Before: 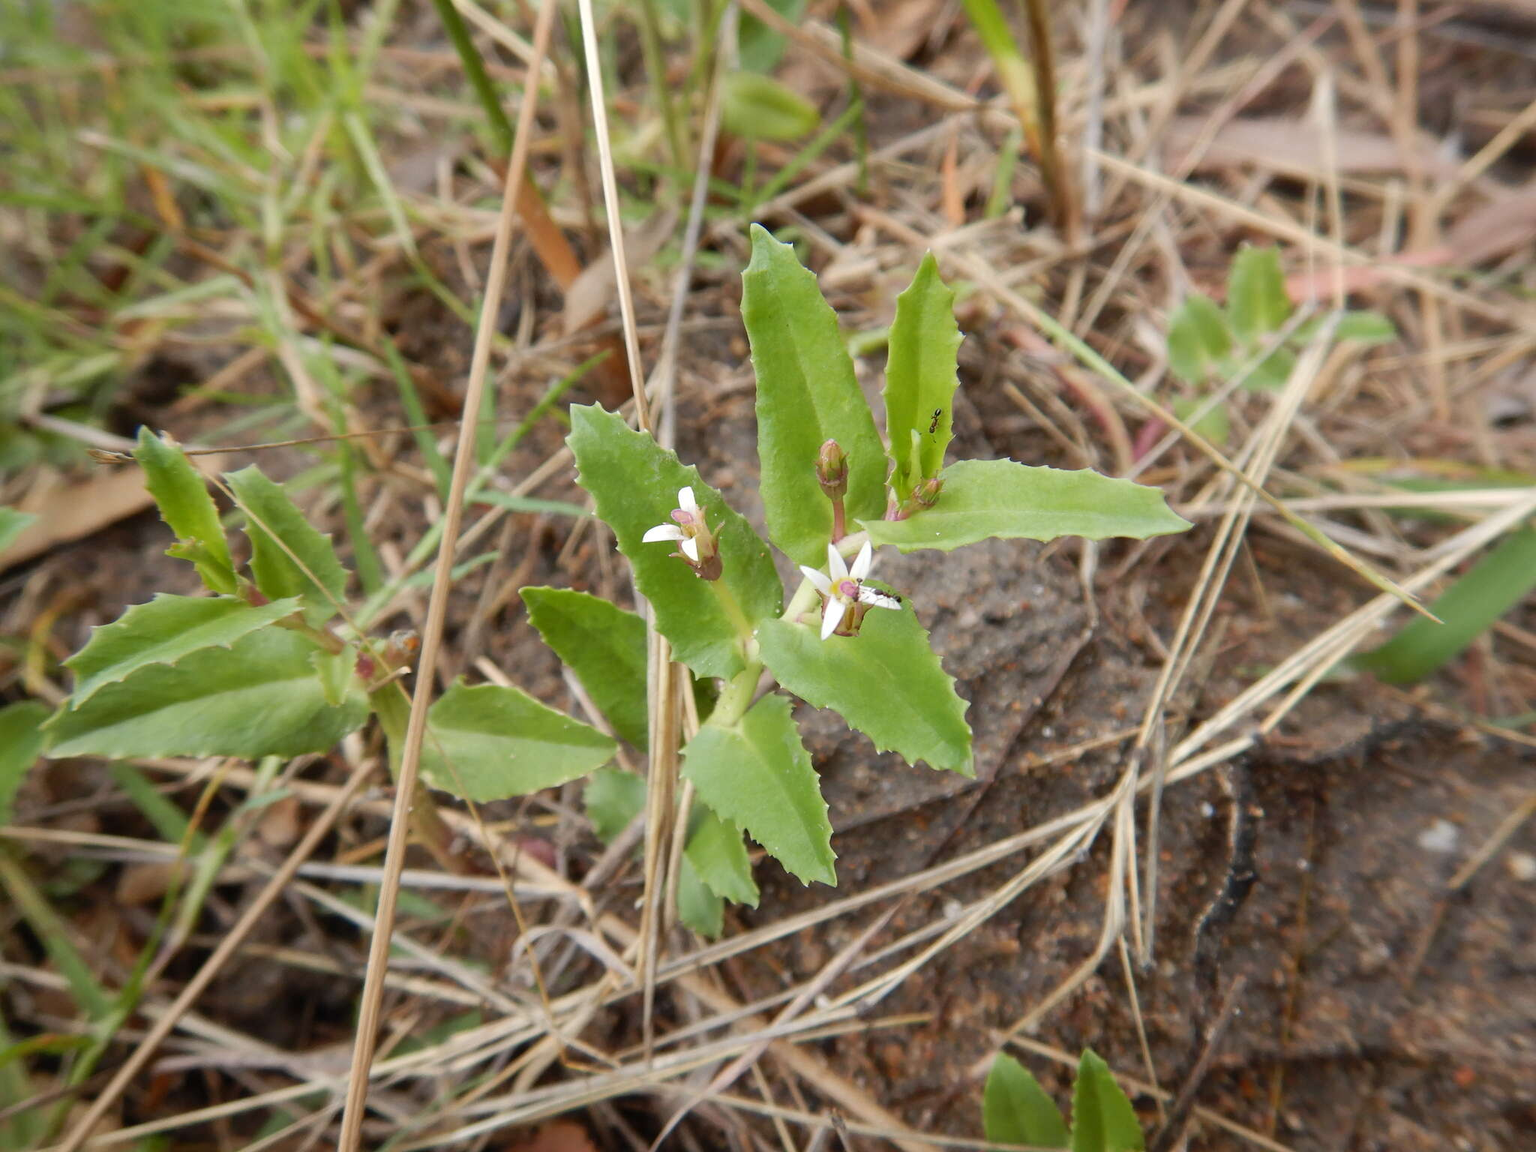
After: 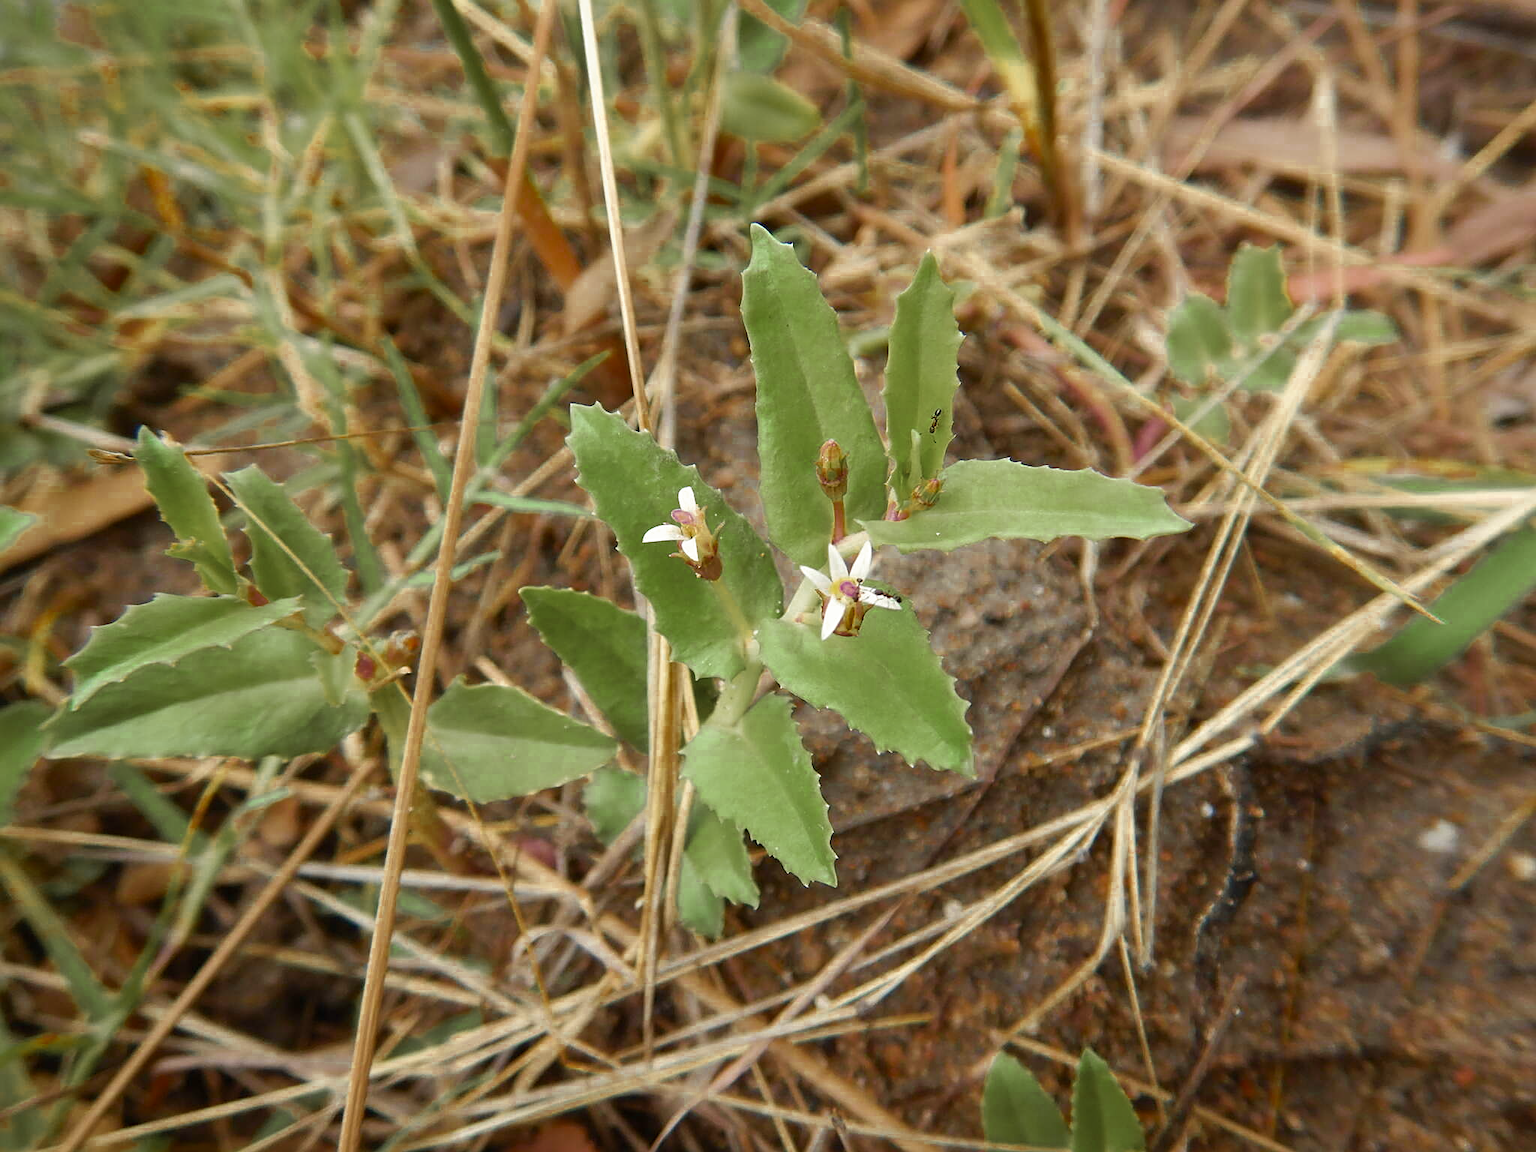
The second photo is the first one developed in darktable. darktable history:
velvia: on, module defaults
color balance rgb: shadows lift › chroma 3.871%, shadows lift › hue 89.7°, highlights gain › luminance 6.324%, highlights gain › chroma 2.535%, highlights gain › hue 91.22°, perceptual saturation grading › global saturation -2.284%, perceptual saturation grading › highlights -7.06%, perceptual saturation grading › mid-tones 8.041%, perceptual saturation grading › shadows 3.415%
sharpen: on, module defaults
color zones: curves: ch0 [(0.11, 0.396) (0.195, 0.36) (0.25, 0.5) (0.303, 0.412) (0.357, 0.544) (0.75, 0.5) (0.967, 0.328)]; ch1 [(0, 0.468) (0.112, 0.512) (0.202, 0.6) (0.25, 0.5) (0.307, 0.352) (0.357, 0.544) (0.75, 0.5) (0.963, 0.524)]
